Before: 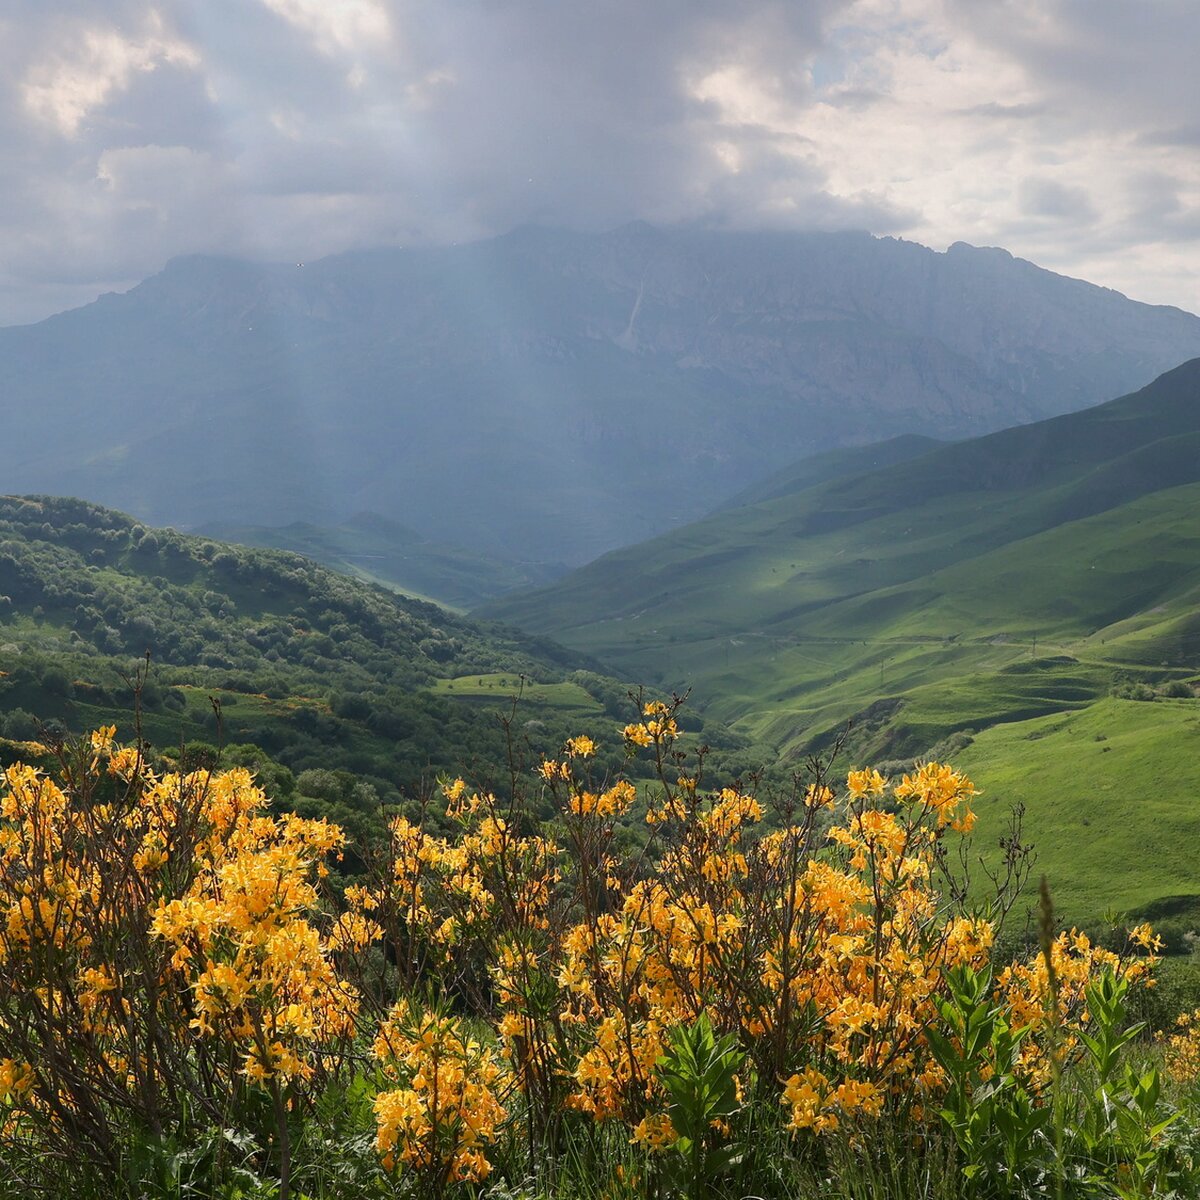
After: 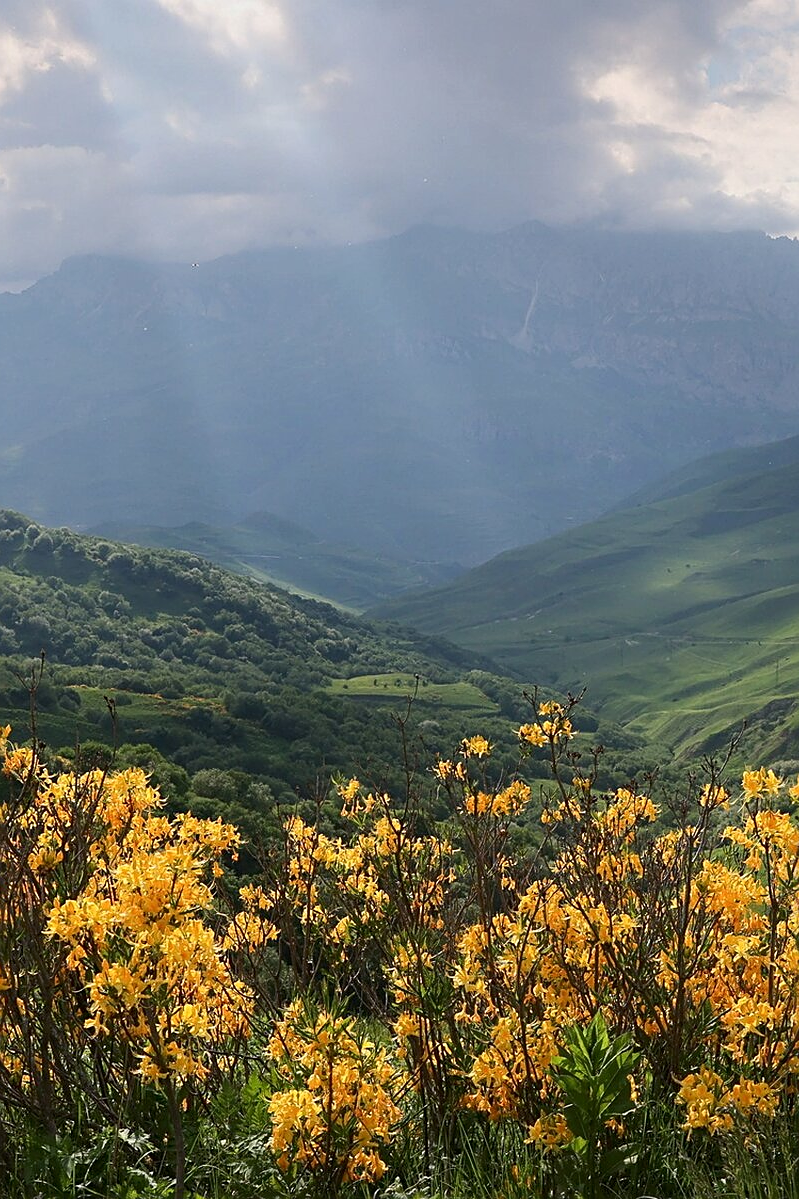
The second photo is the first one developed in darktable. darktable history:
tone curve: curves: ch0 [(0, 0) (0.08, 0.069) (0.4, 0.391) (0.6, 0.609) (0.92, 0.93) (1, 1)], color space Lab, independent channels, preserve colors none
crop and rotate: left 8.786%, right 24.548%
sharpen: on, module defaults
